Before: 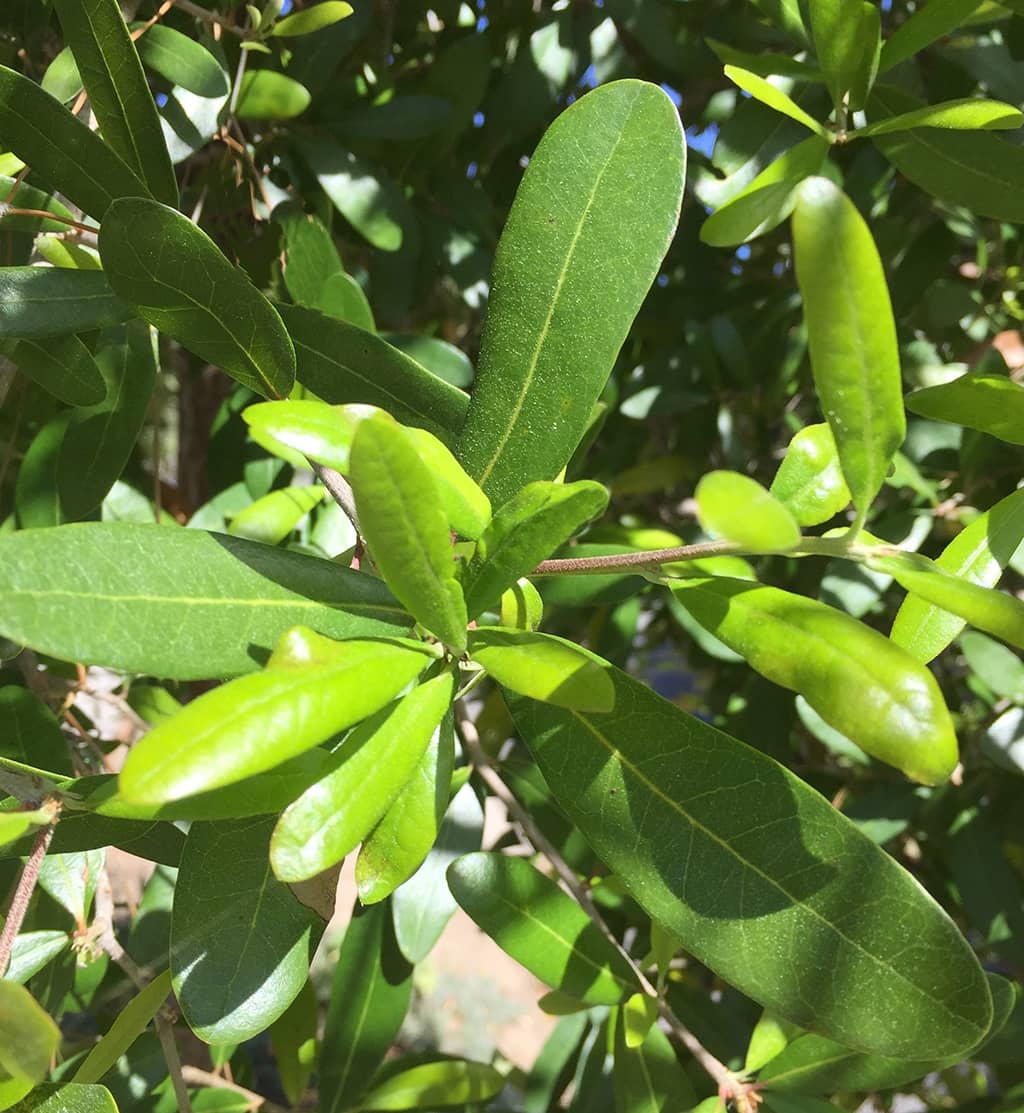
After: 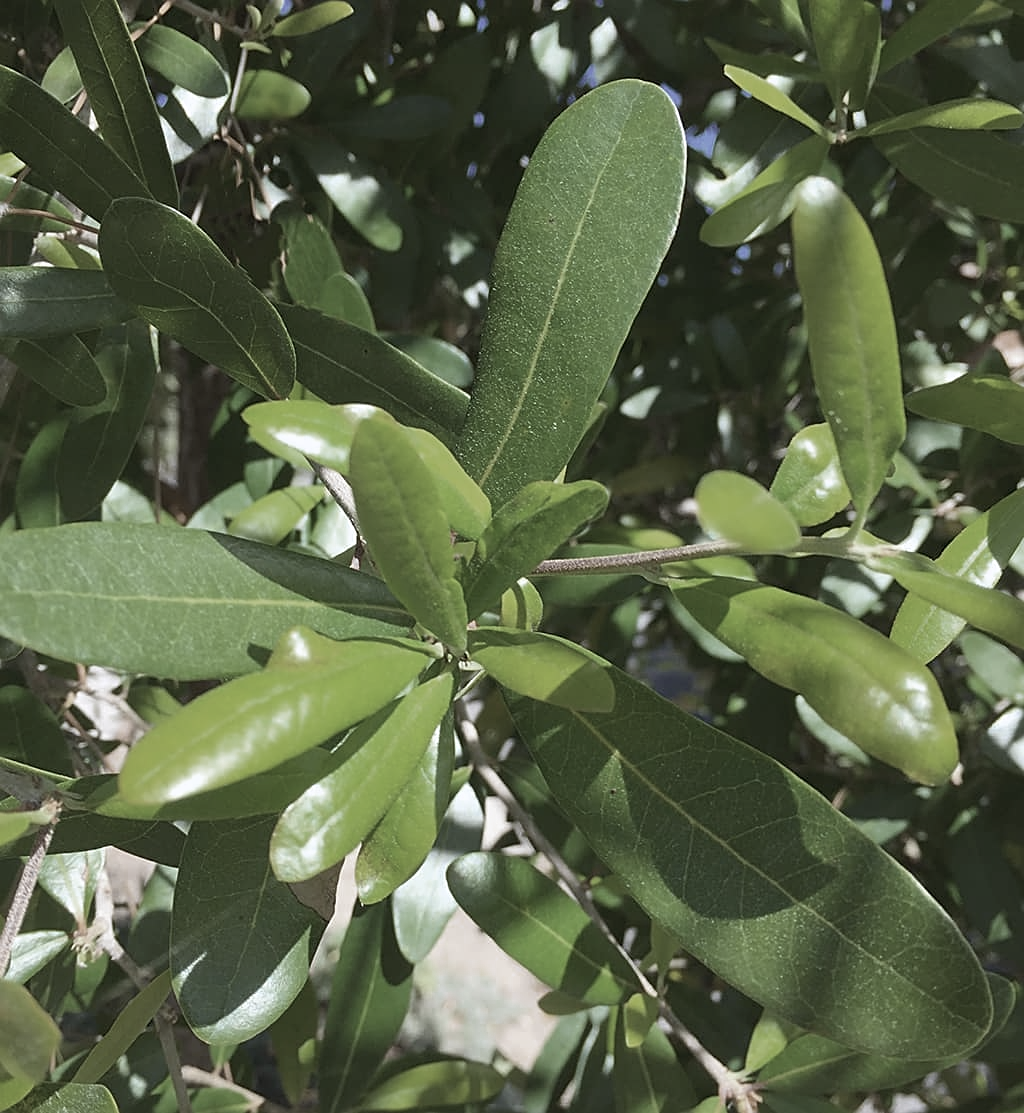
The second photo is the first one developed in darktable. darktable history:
white balance: red 0.98, blue 1.034
sharpen: on, module defaults
color zones: curves: ch0 [(0, 0.487) (0.241, 0.395) (0.434, 0.373) (0.658, 0.412) (0.838, 0.487)]; ch1 [(0, 0) (0.053, 0.053) (0.211, 0.202) (0.579, 0.259) (0.781, 0.241)]
